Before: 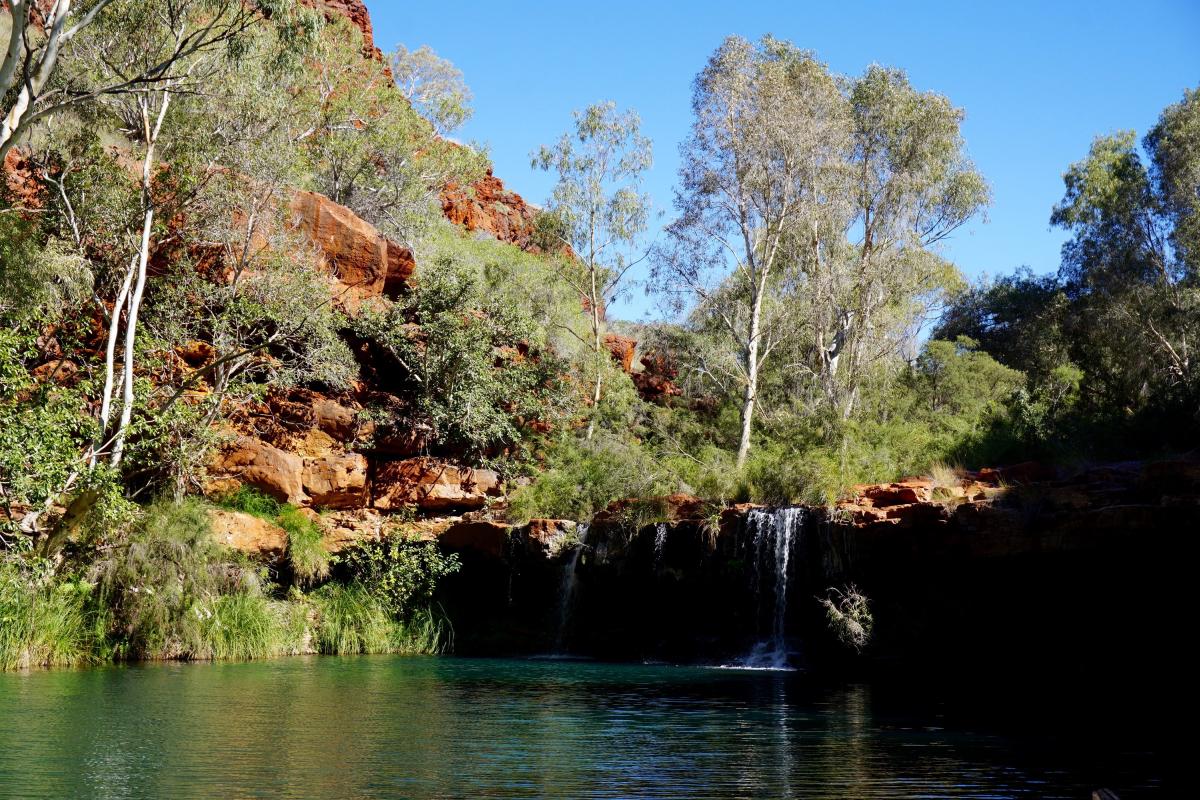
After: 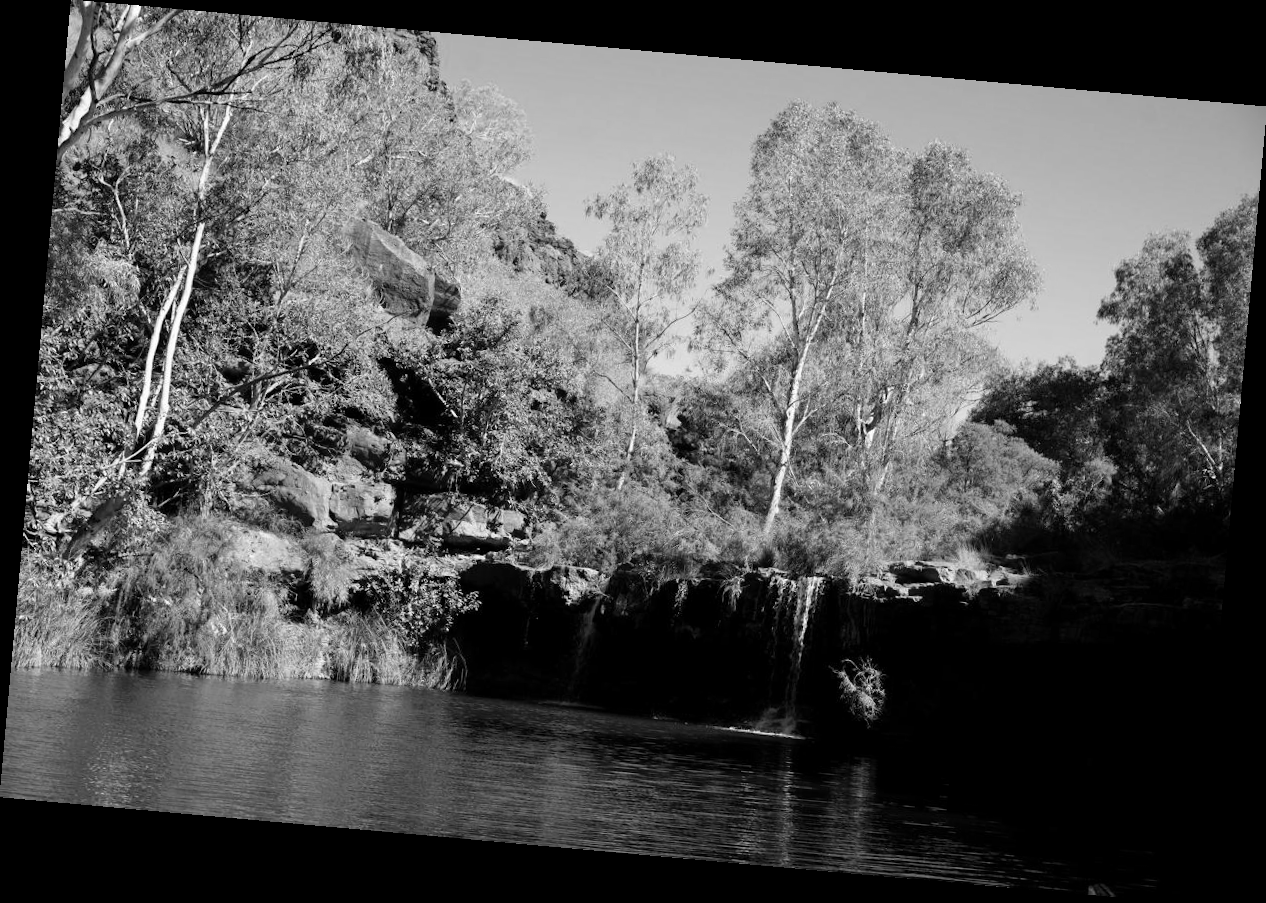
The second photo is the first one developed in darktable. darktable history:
rotate and perspective: rotation 5.12°, automatic cropping off
monochrome: on, module defaults
